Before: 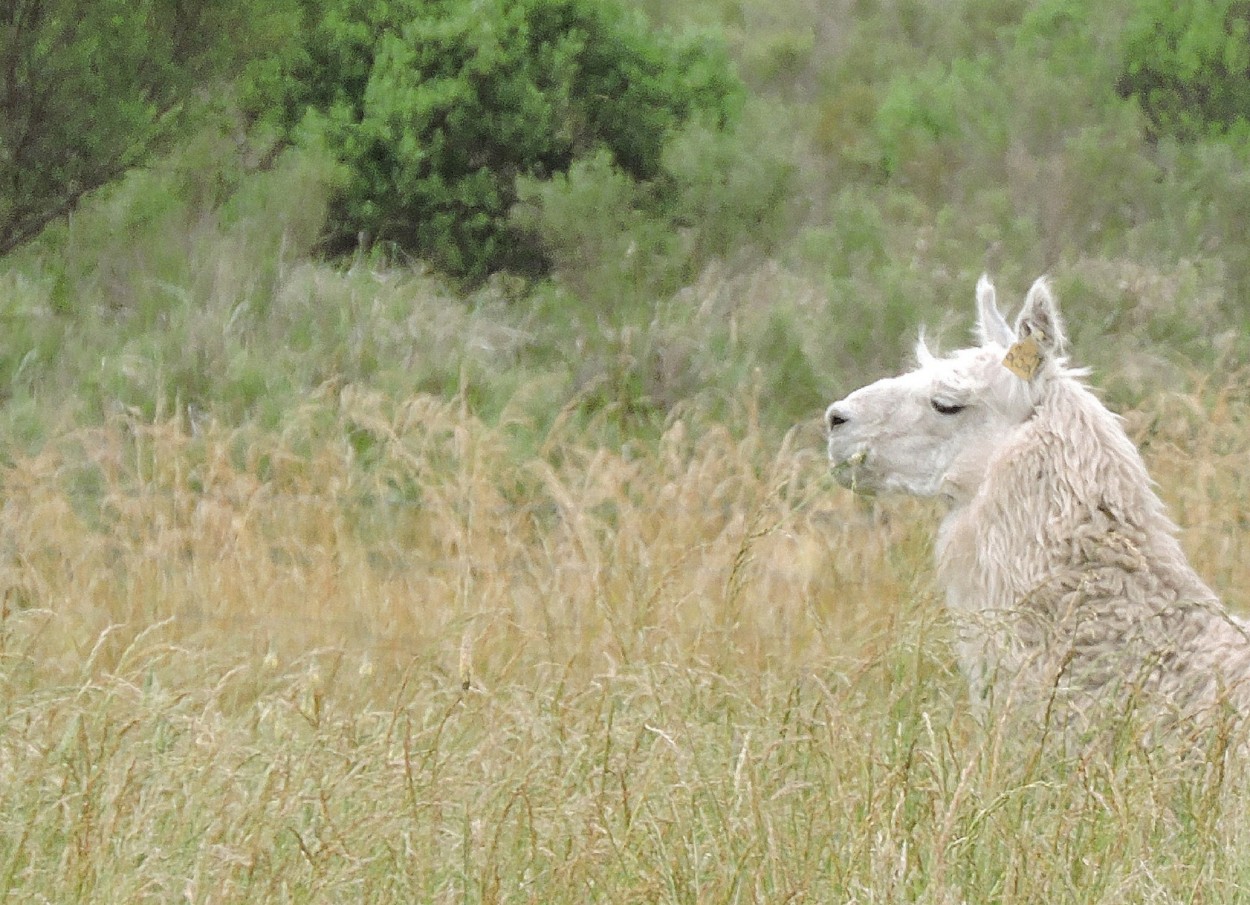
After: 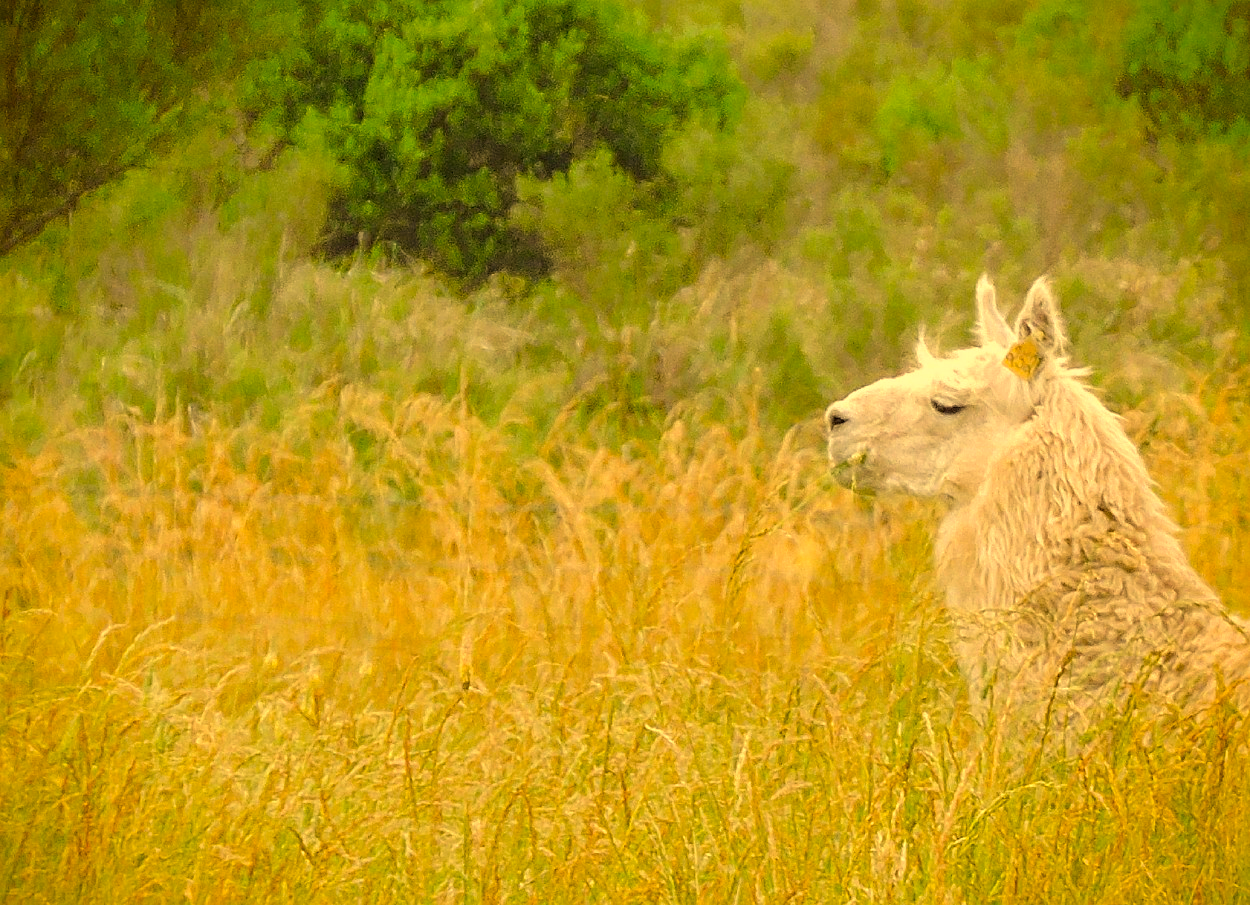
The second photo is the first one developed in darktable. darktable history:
white balance: red 1.138, green 0.996, blue 0.812
vignetting: fall-off start 88.53%, fall-off radius 44.2%, saturation 0.376, width/height ratio 1.161
color contrast: green-magenta contrast 1.55, blue-yellow contrast 1.83
sharpen: amount 0.2
